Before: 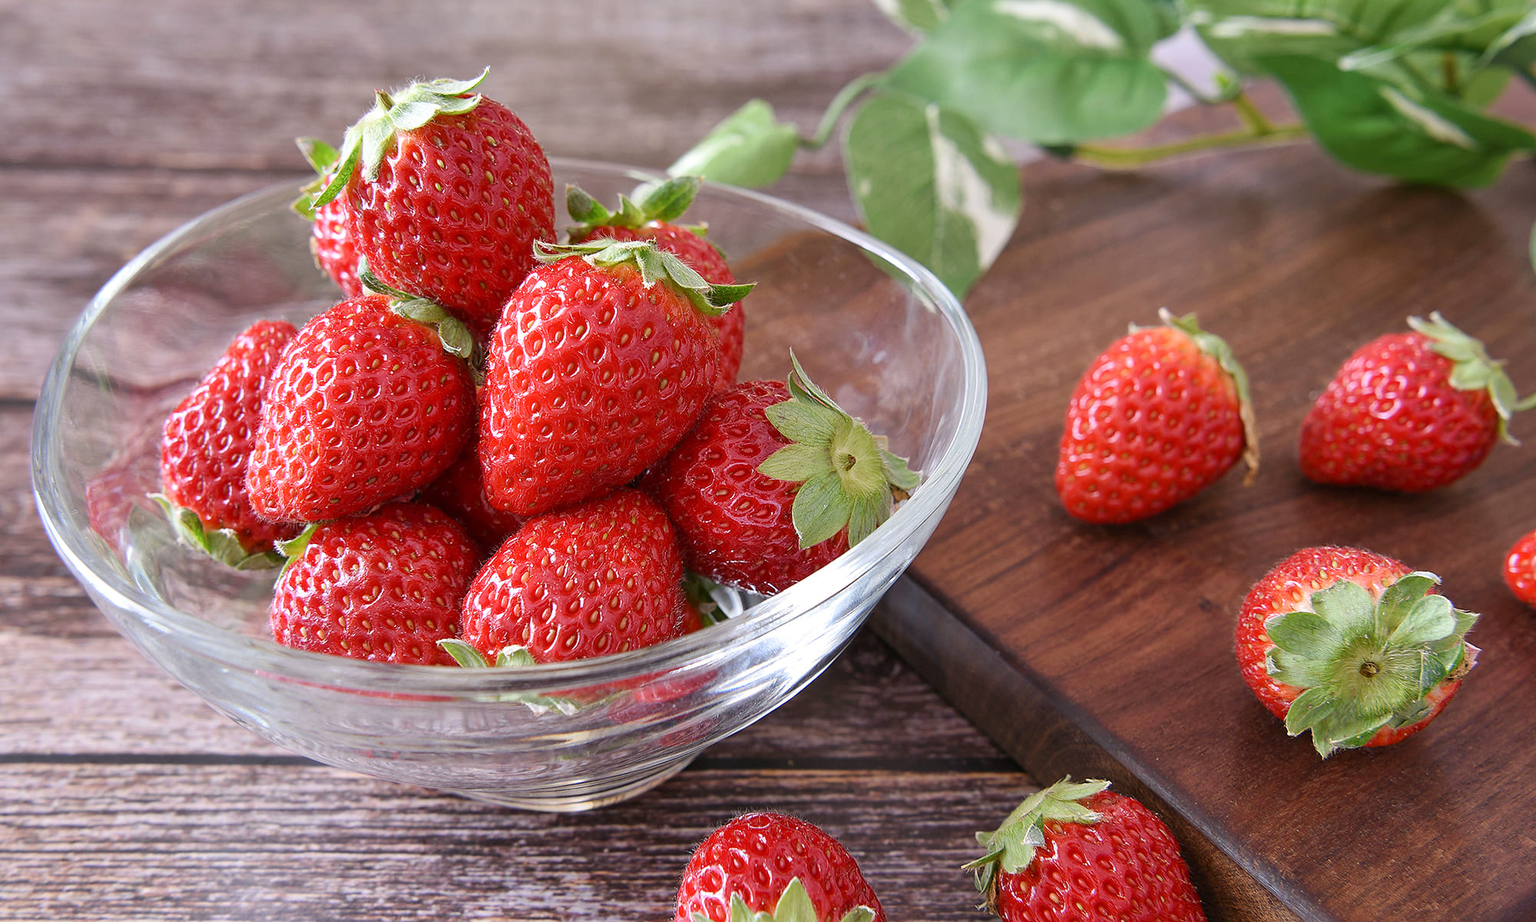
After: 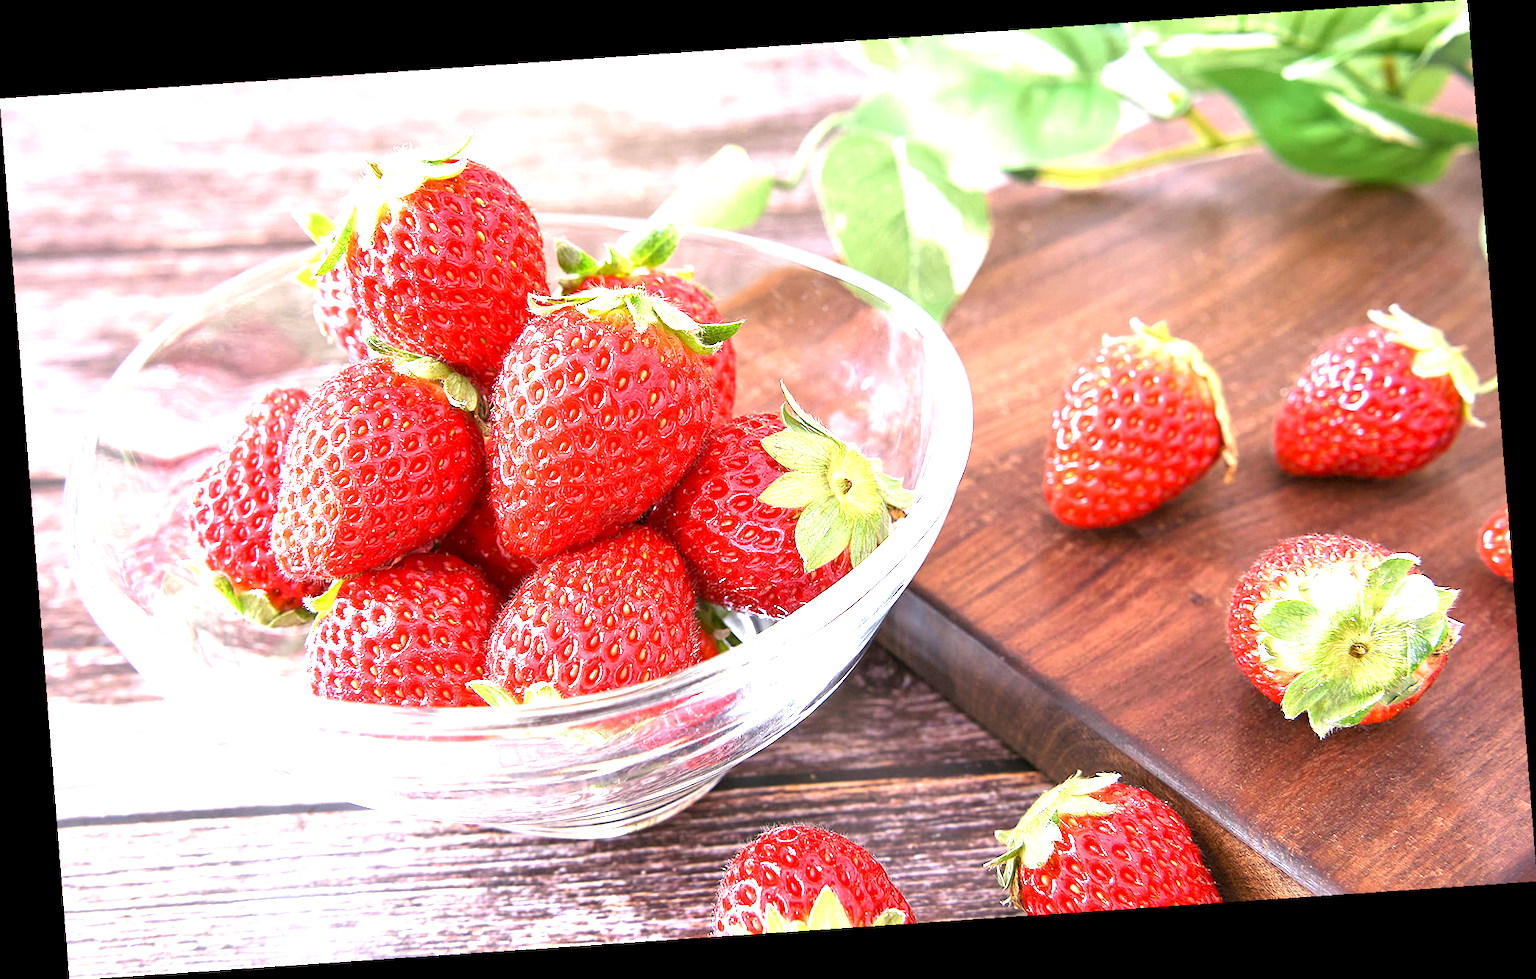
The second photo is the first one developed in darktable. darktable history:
rotate and perspective: rotation -4.2°, shear 0.006, automatic cropping off
exposure: black level correction 0.001, exposure 1.84 EV, compensate highlight preservation false
